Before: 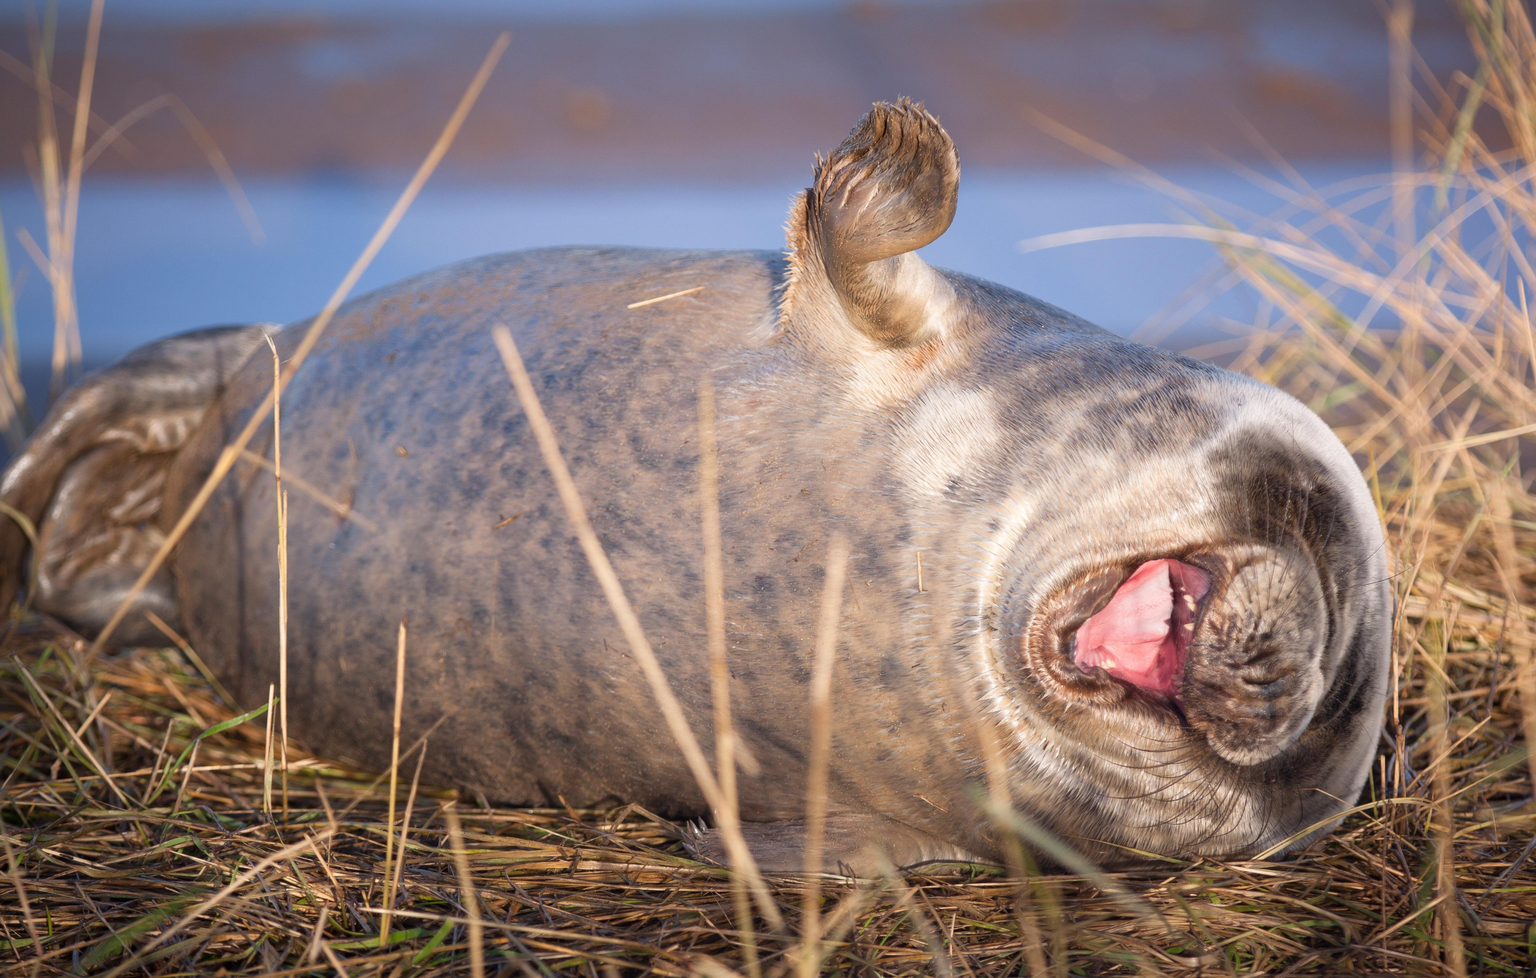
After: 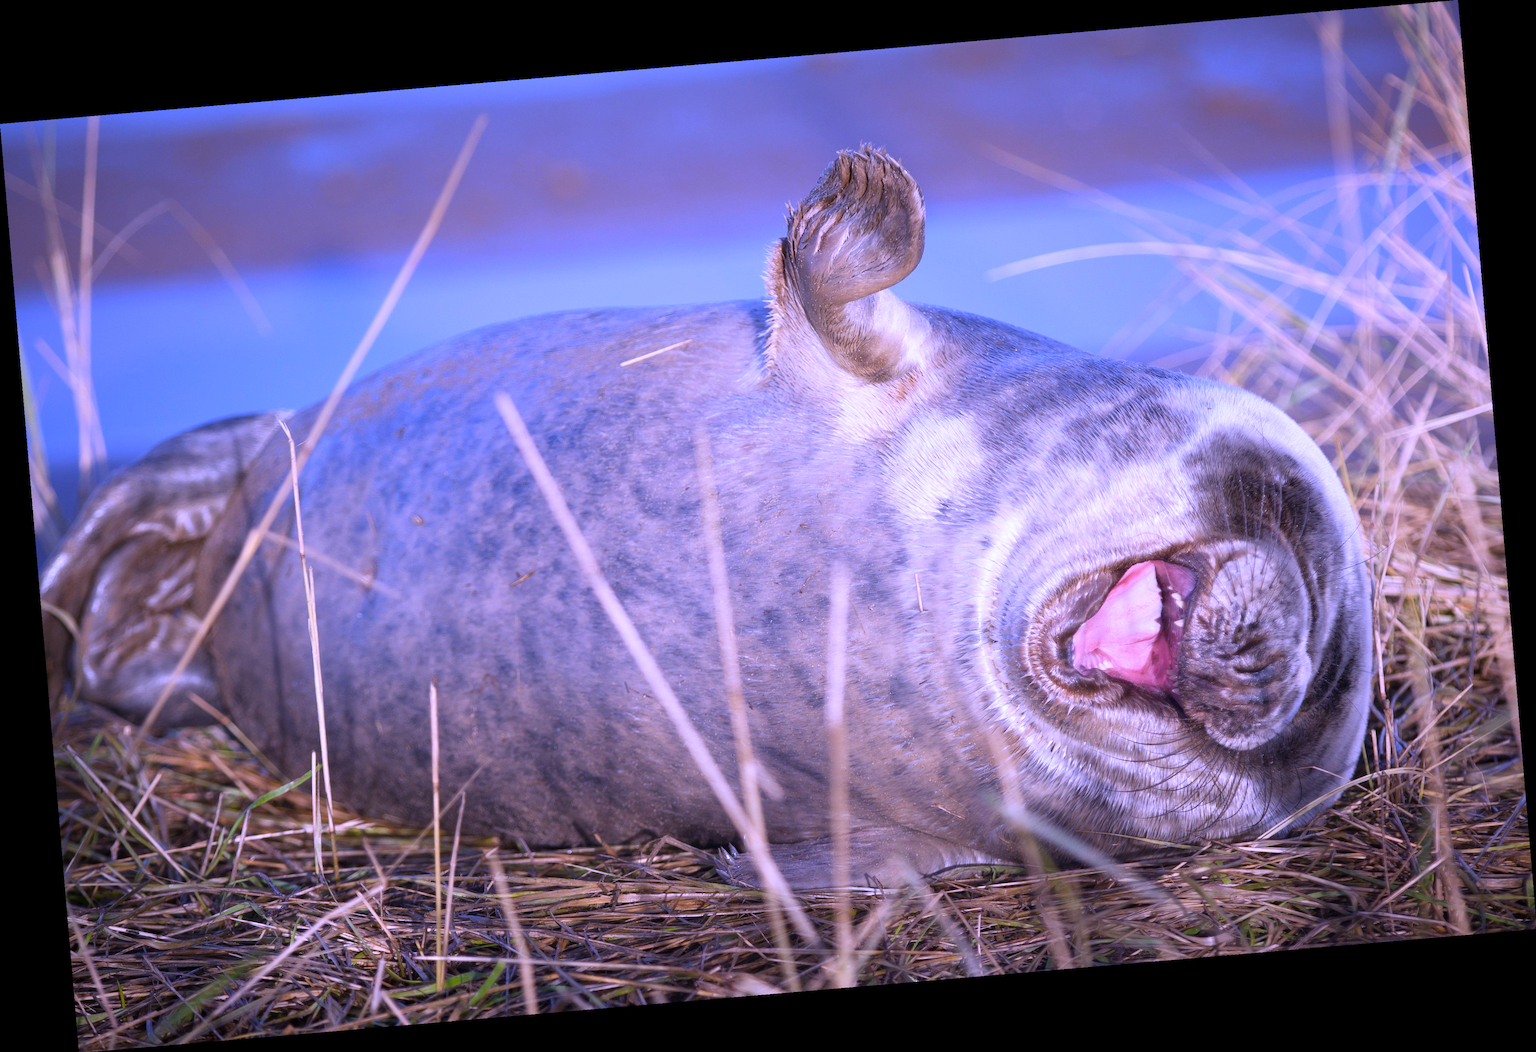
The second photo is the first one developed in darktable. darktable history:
rotate and perspective: rotation -4.86°, automatic cropping off
white balance: red 0.98, blue 1.61
